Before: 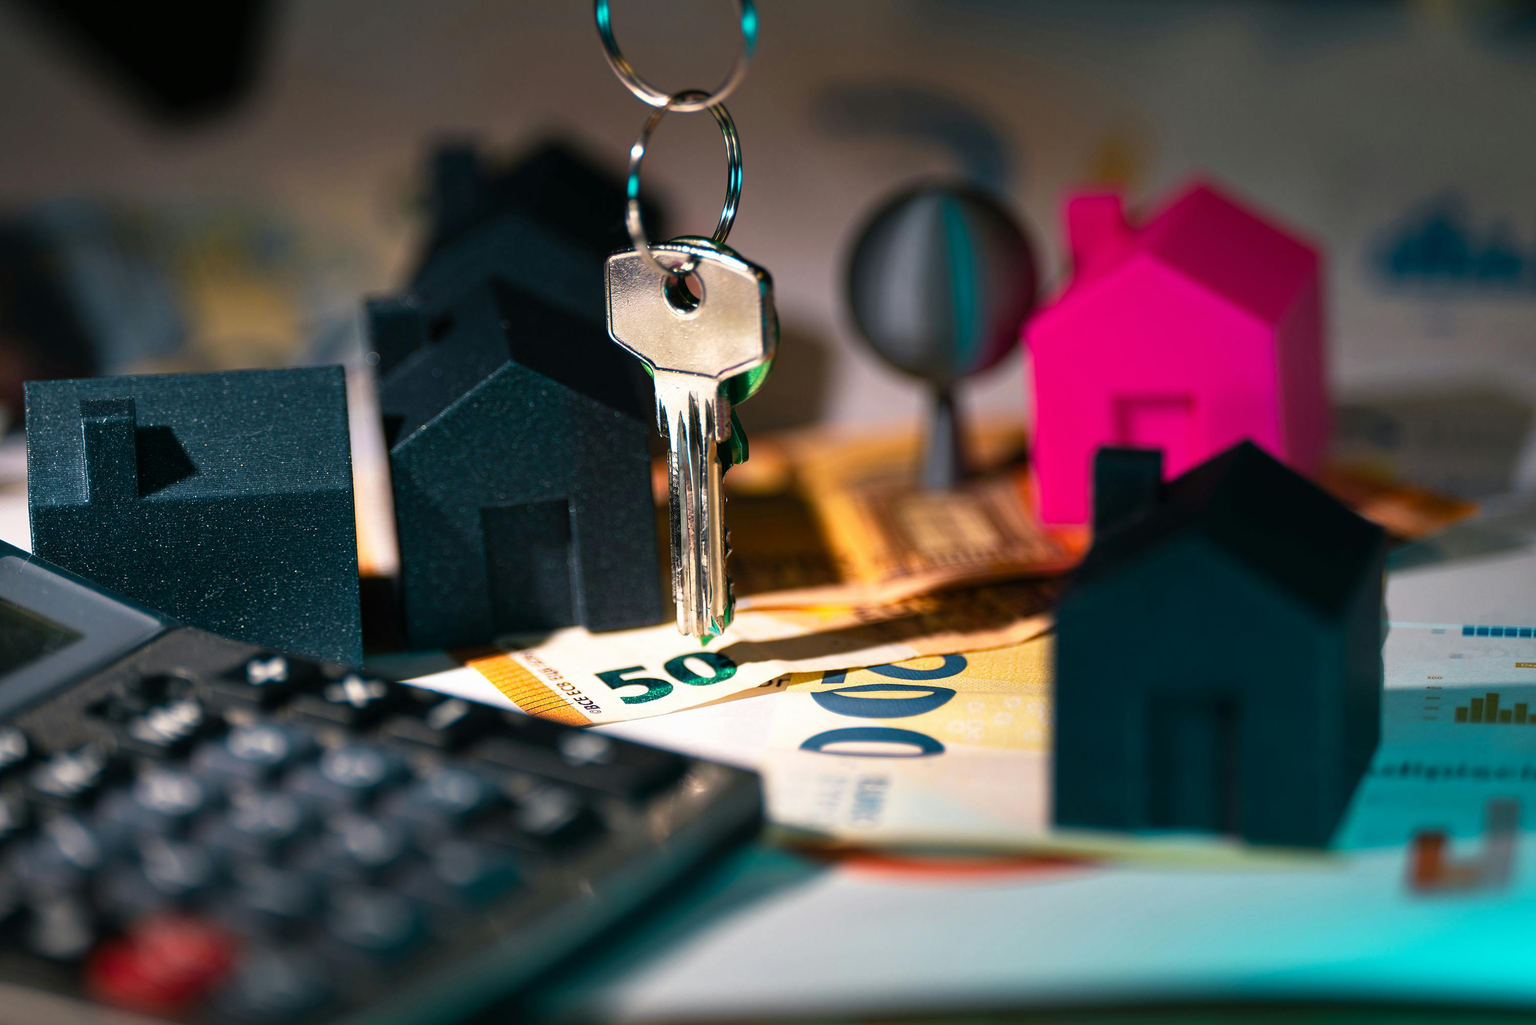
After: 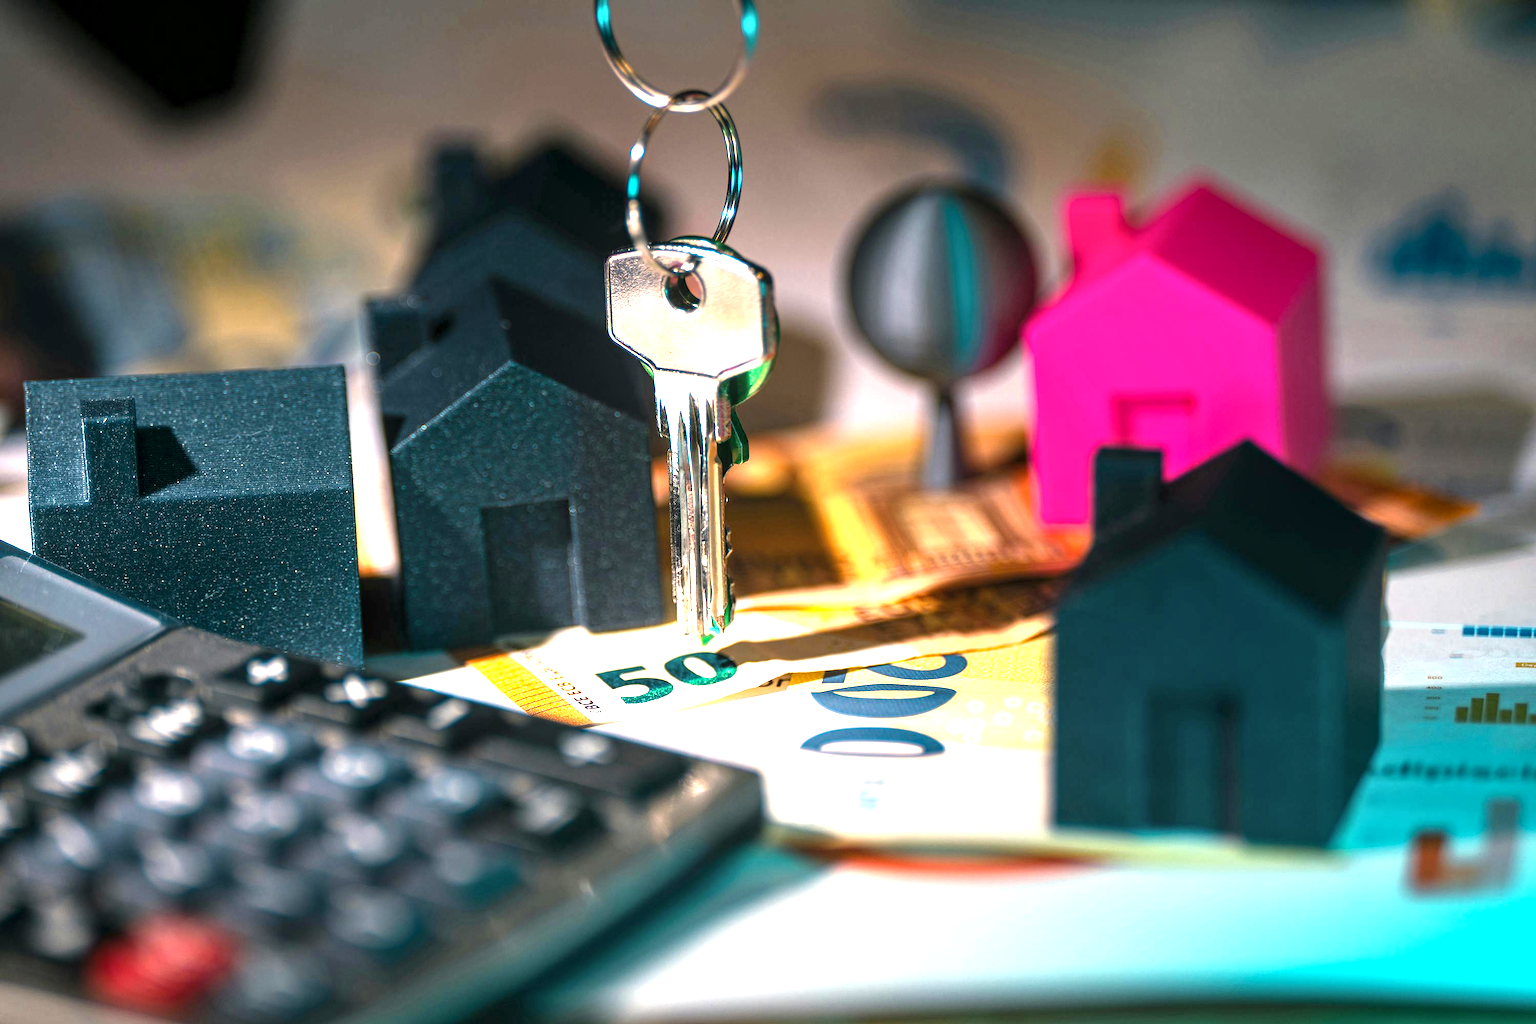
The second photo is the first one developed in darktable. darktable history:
local contrast: on, module defaults
exposure: black level correction 0, exposure 1.198 EV, compensate exposure bias true, compensate highlight preservation false
